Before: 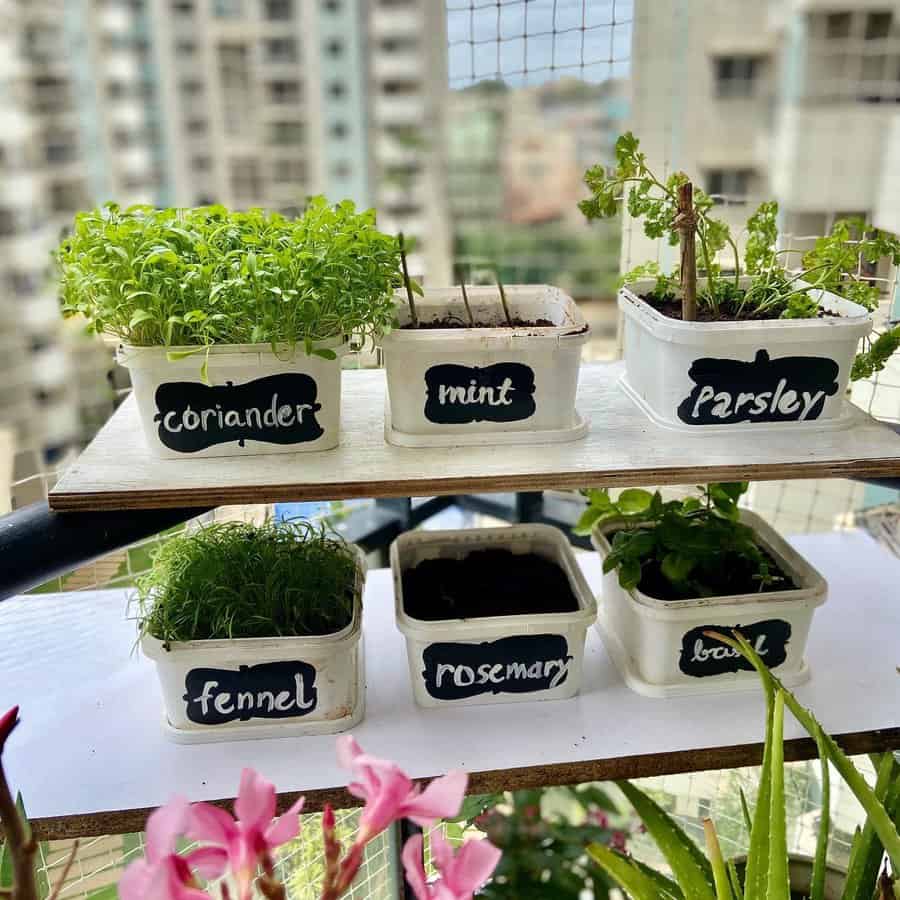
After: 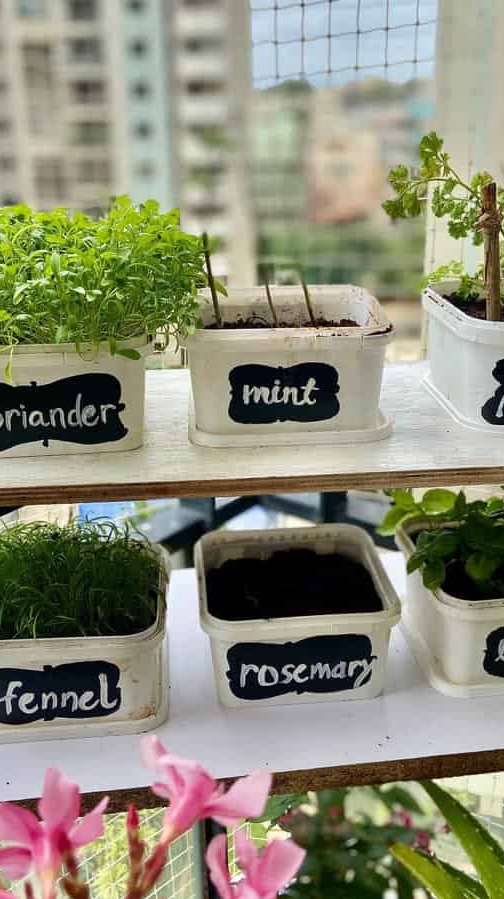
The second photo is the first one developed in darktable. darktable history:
crop: left 21.878%, right 22.063%, bottom 0.013%
